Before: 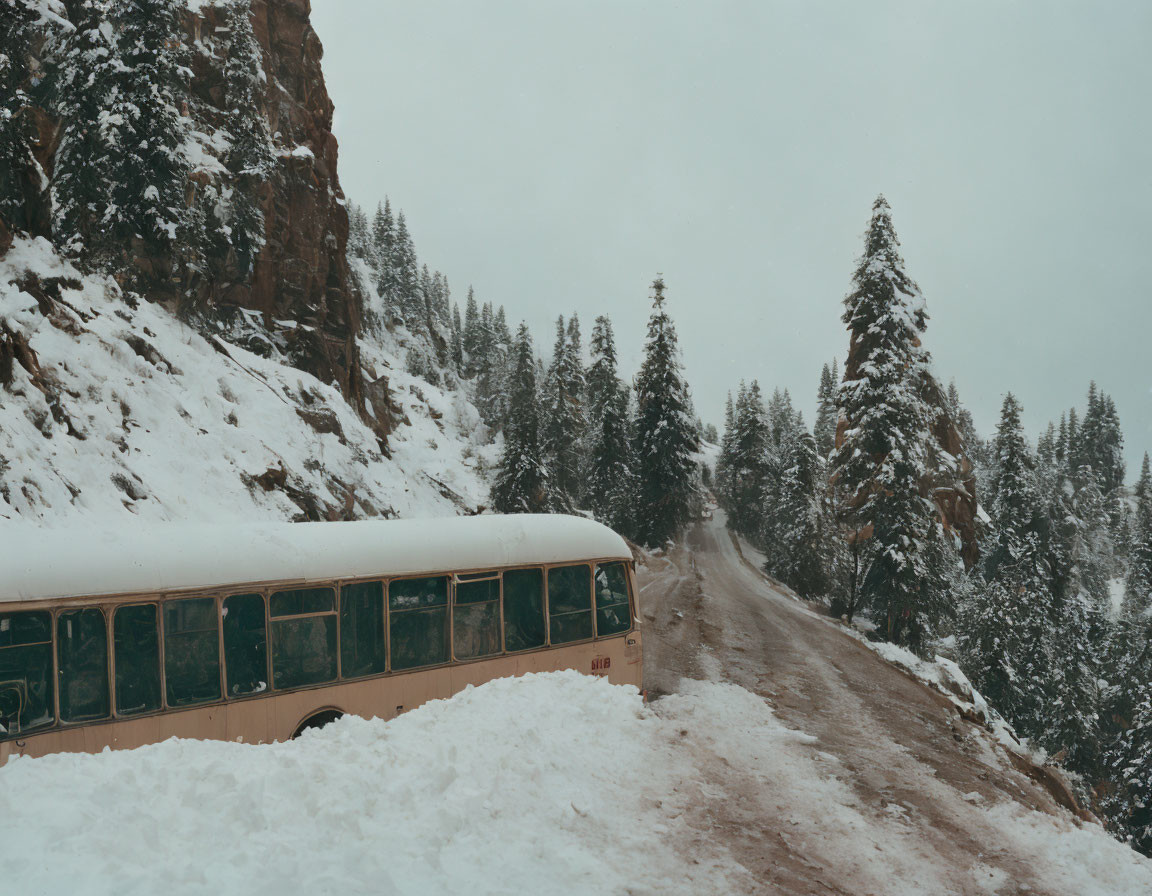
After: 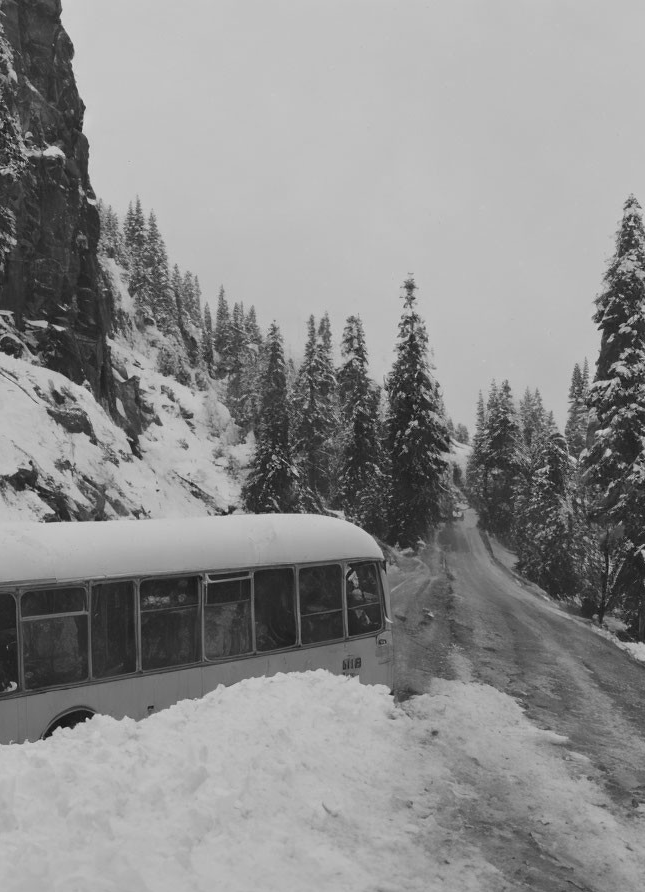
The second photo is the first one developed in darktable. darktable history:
monochrome: a 32, b 64, size 2.3
crop: left 21.674%, right 22.086%
